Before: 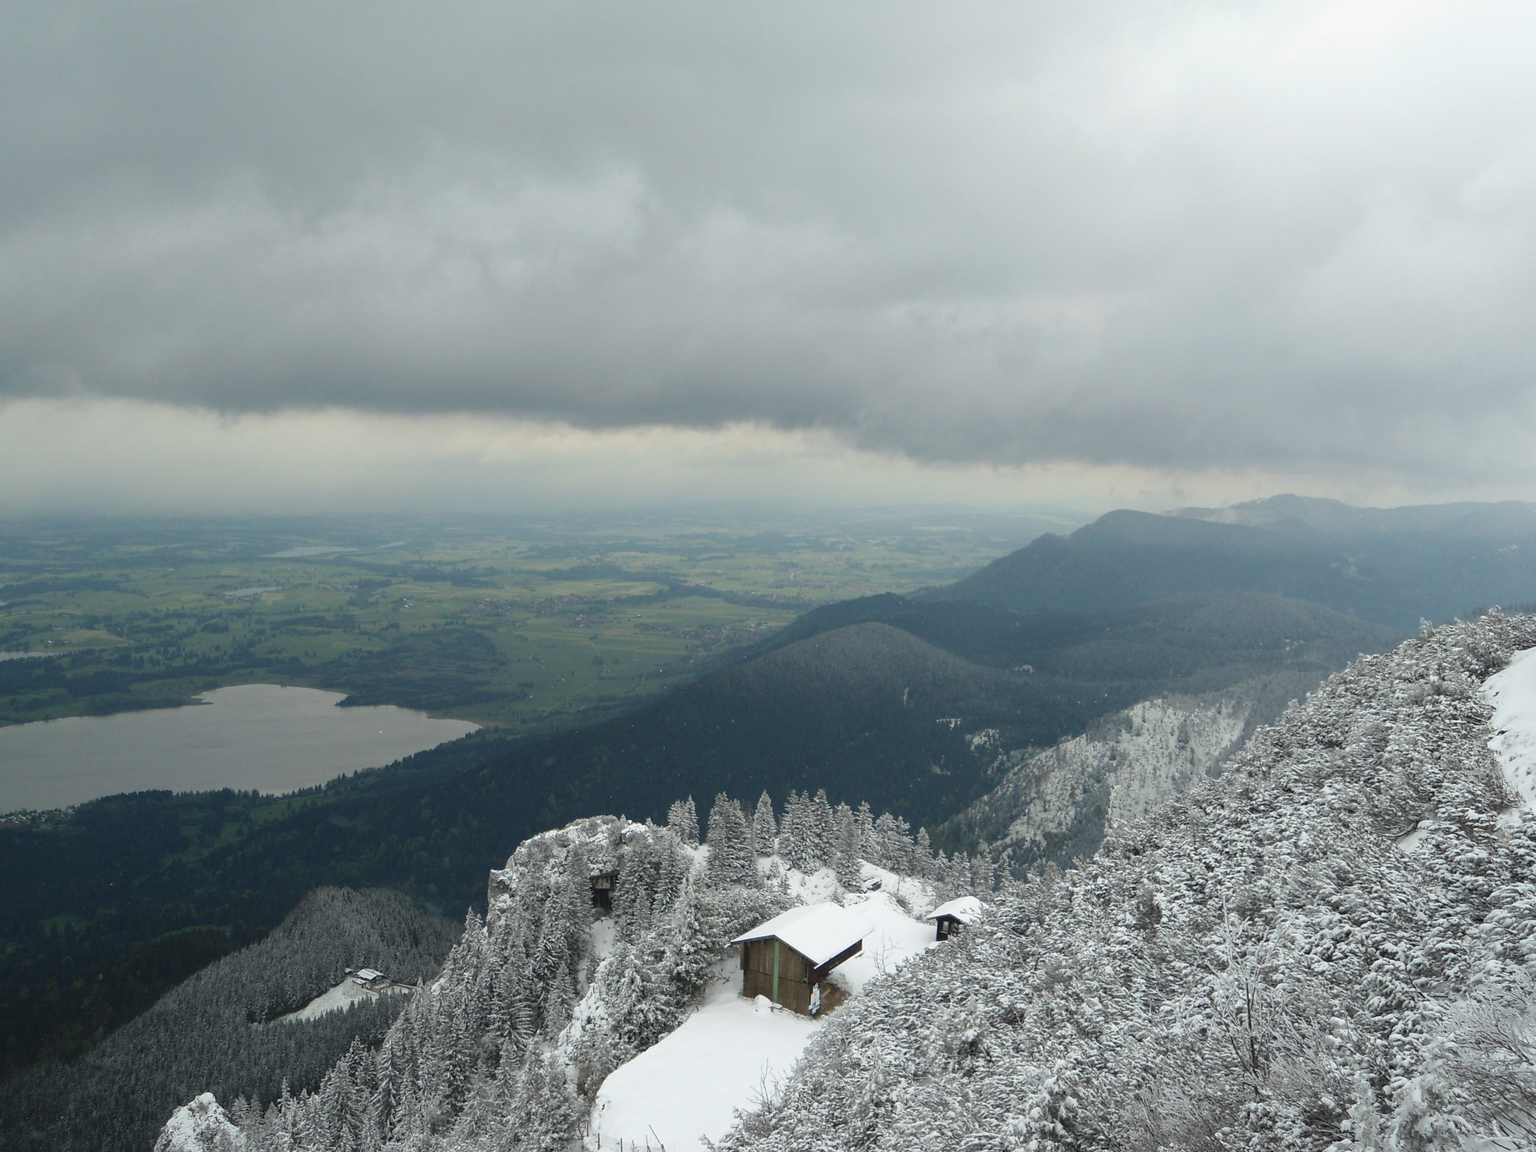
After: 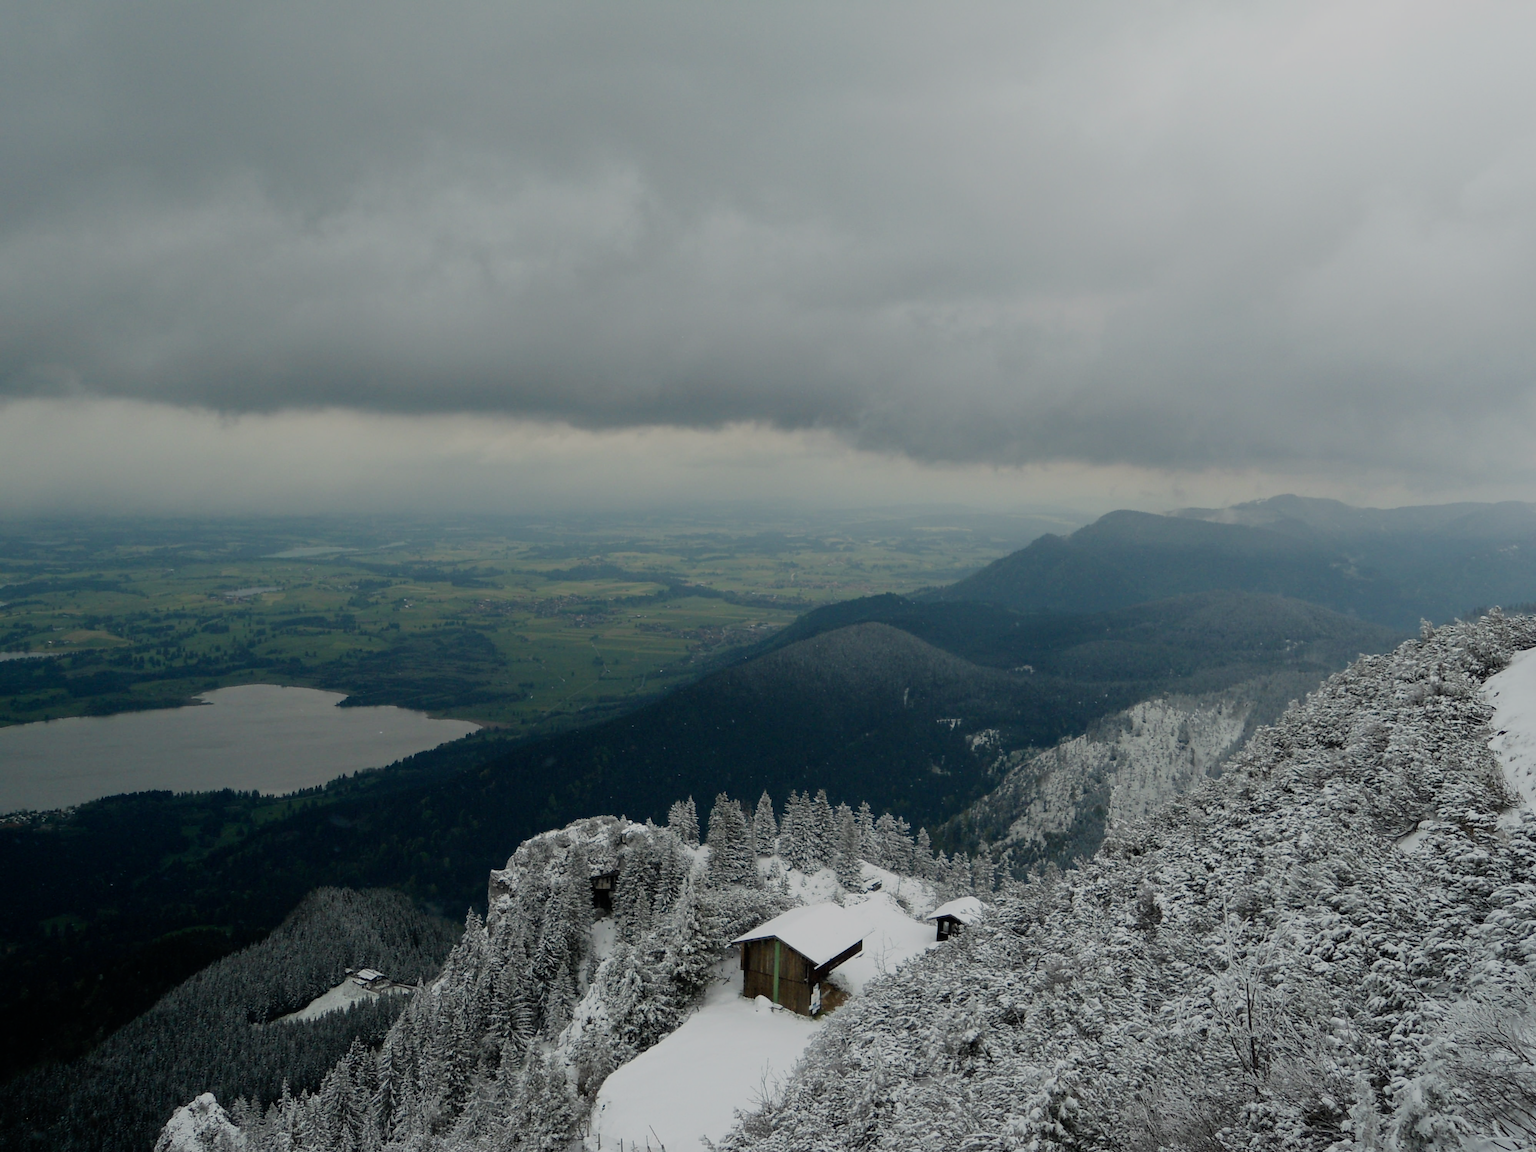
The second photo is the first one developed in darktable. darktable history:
filmic rgb: middle gray luminance 29%, black relative exposure -10.3 EV, white relative exposure 5.5 EV, threshold 6 EV, target black luminance 0%, hardness 3.95, latitude 2.04%, contrast 1.132, highlights saturation mix 5%, shadows ↔ highlights balance 15.11%, add noise in highlights 0, preserve chrominance no, color science v3 (2019), use custom middle-gray values true, iterations of high-quality reconstruction 0, contrast in highlights soft, enable highlight reconstruction true
vibrance: vibrance 50%
